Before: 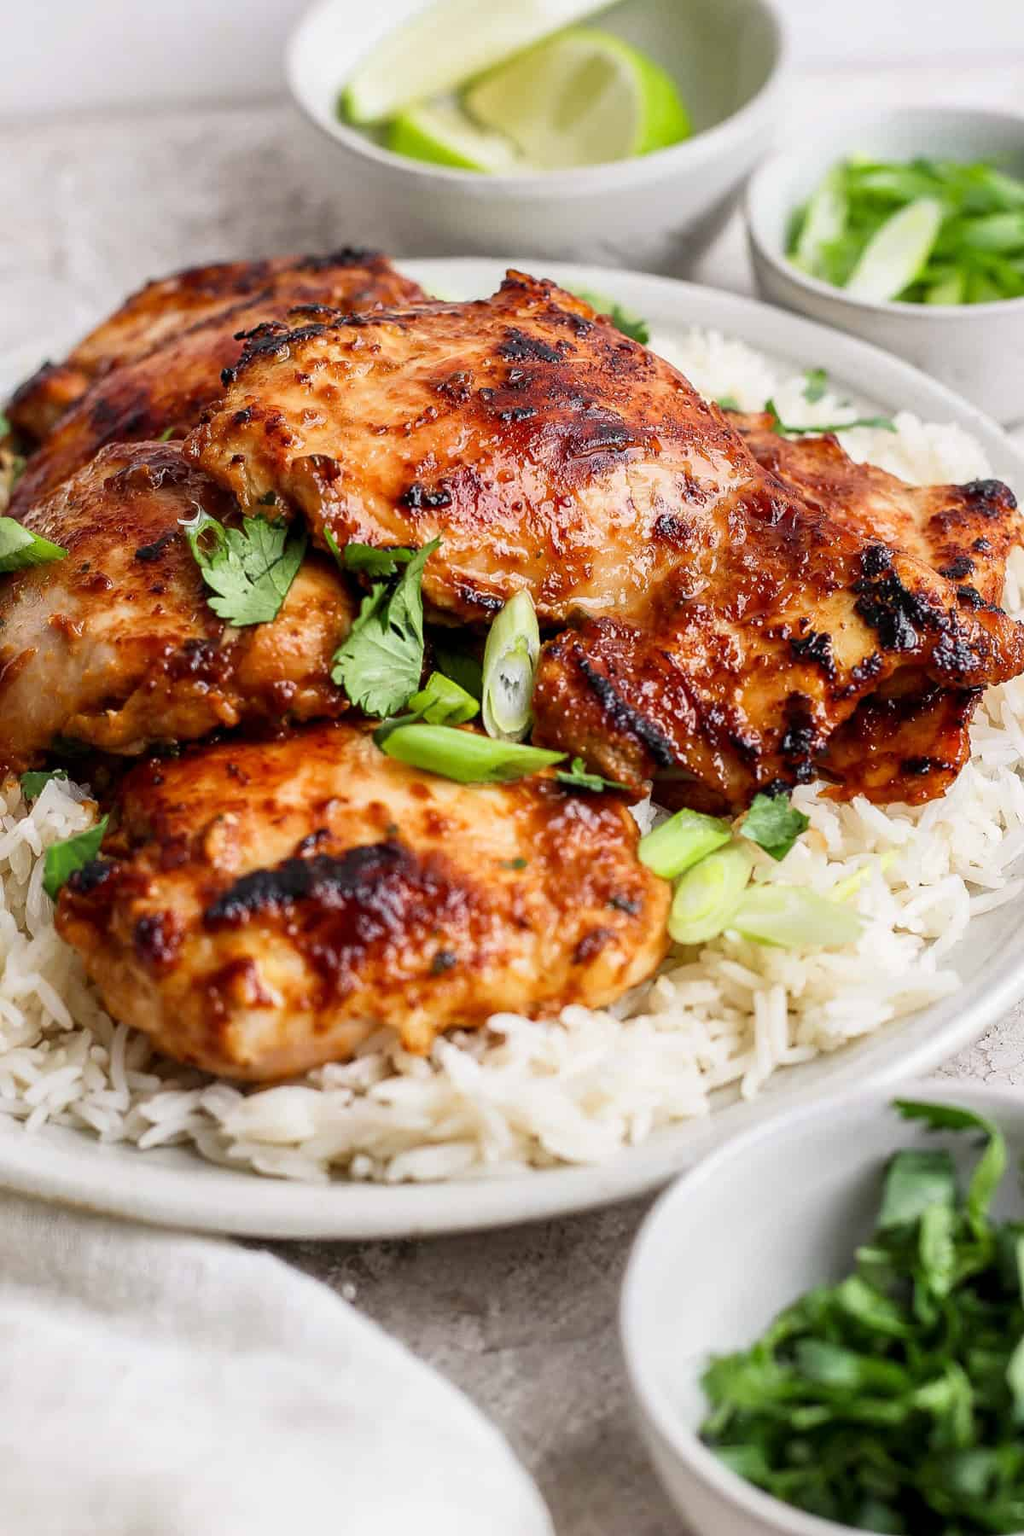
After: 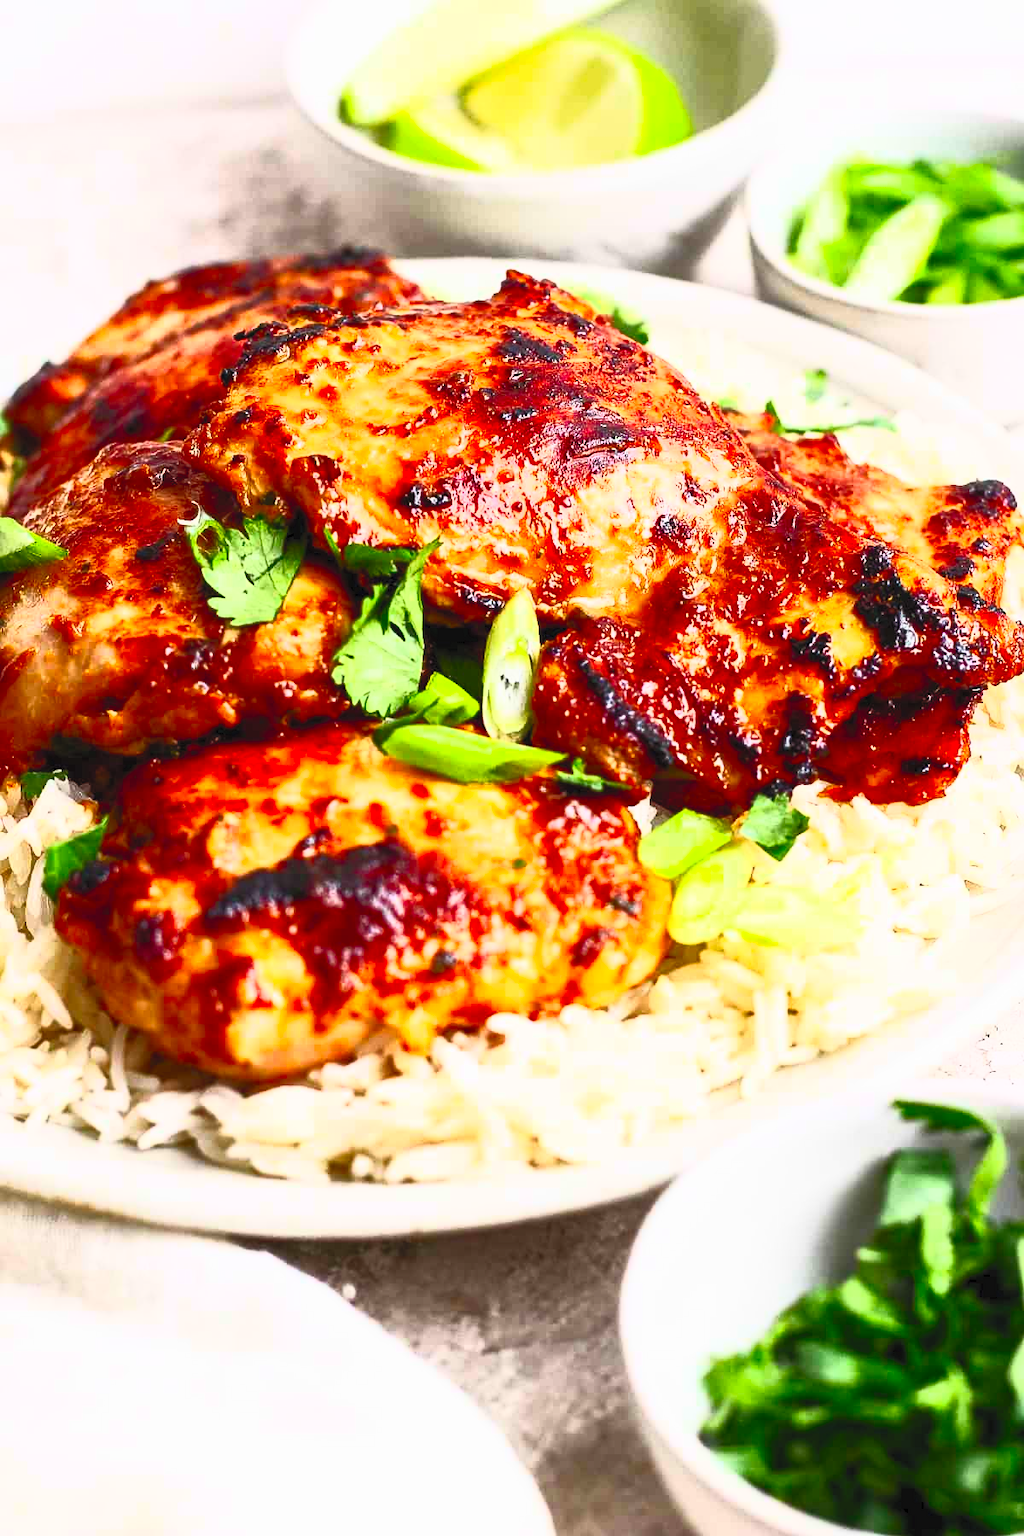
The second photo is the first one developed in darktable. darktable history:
contrast brightness saturation: contrast 0.99, brightness 0.989, saturation 0.994
exposure: exposure -0.602 EV, compensate highlight preservation false
